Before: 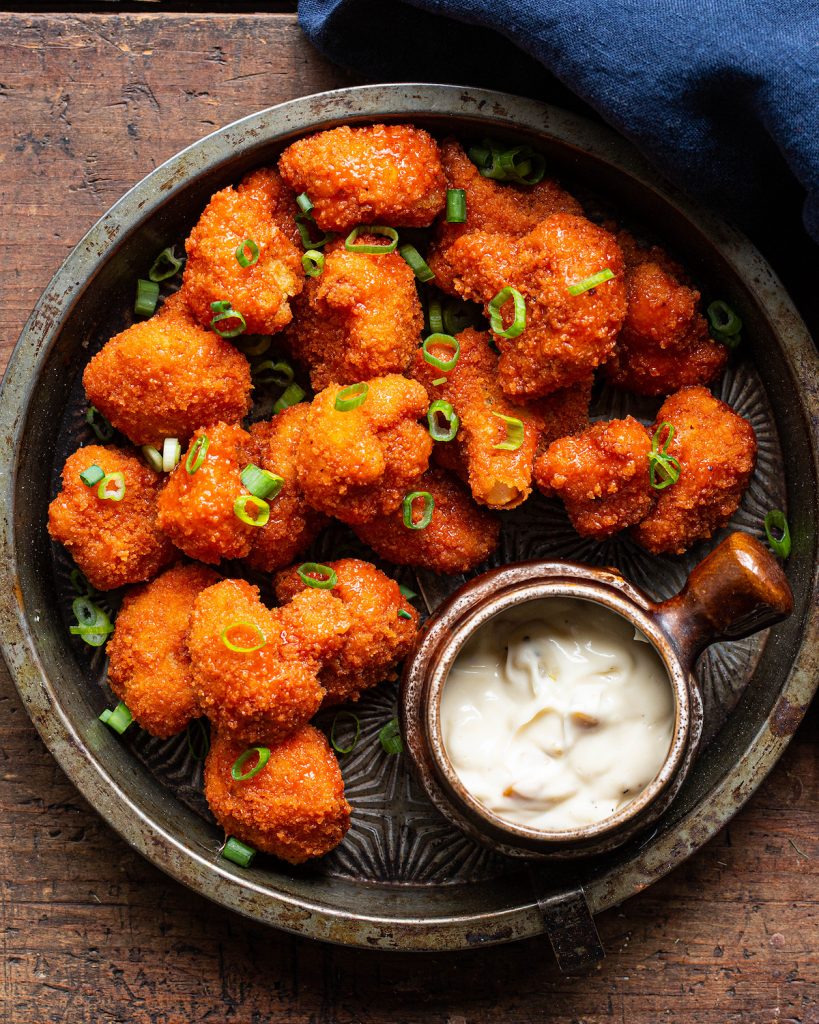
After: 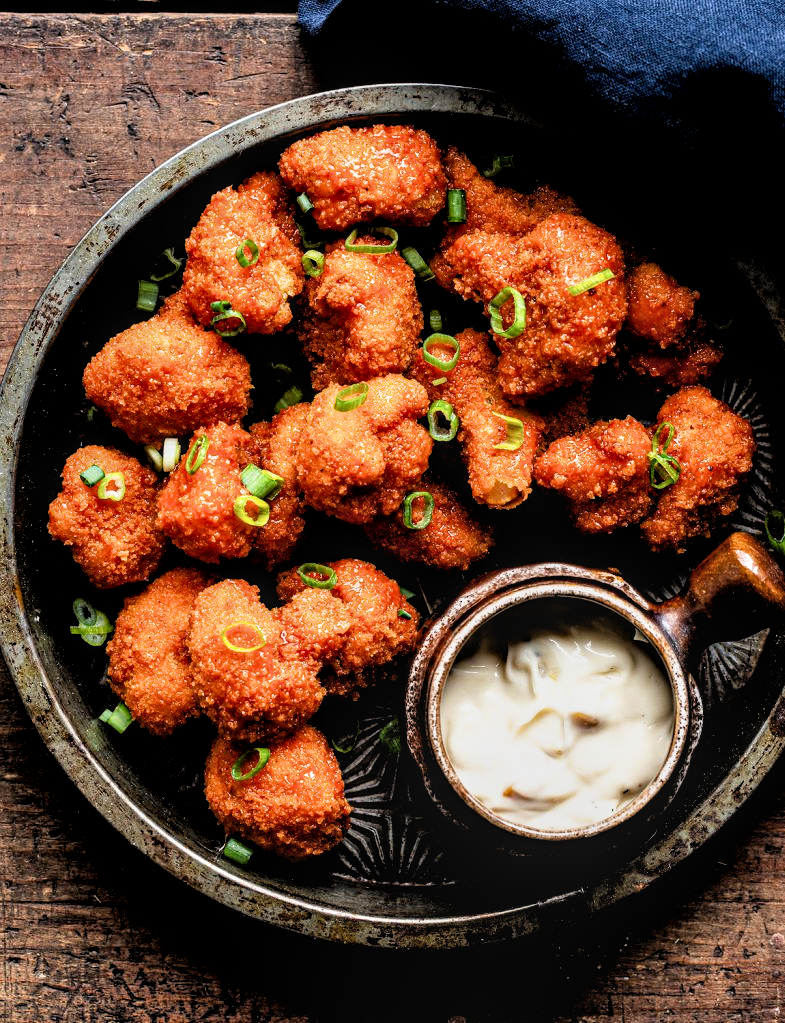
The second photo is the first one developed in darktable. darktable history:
exposure: black level correction 0.01, exposure 0.014 EV, compensate highlight preservation false
filmic rgb: black relative exposure -3.64 EV, white relative exposure 2.44 EV, hardness 3.29
local contrast: on, module defaults
crop: right 4.126%, bottom 0.031%
